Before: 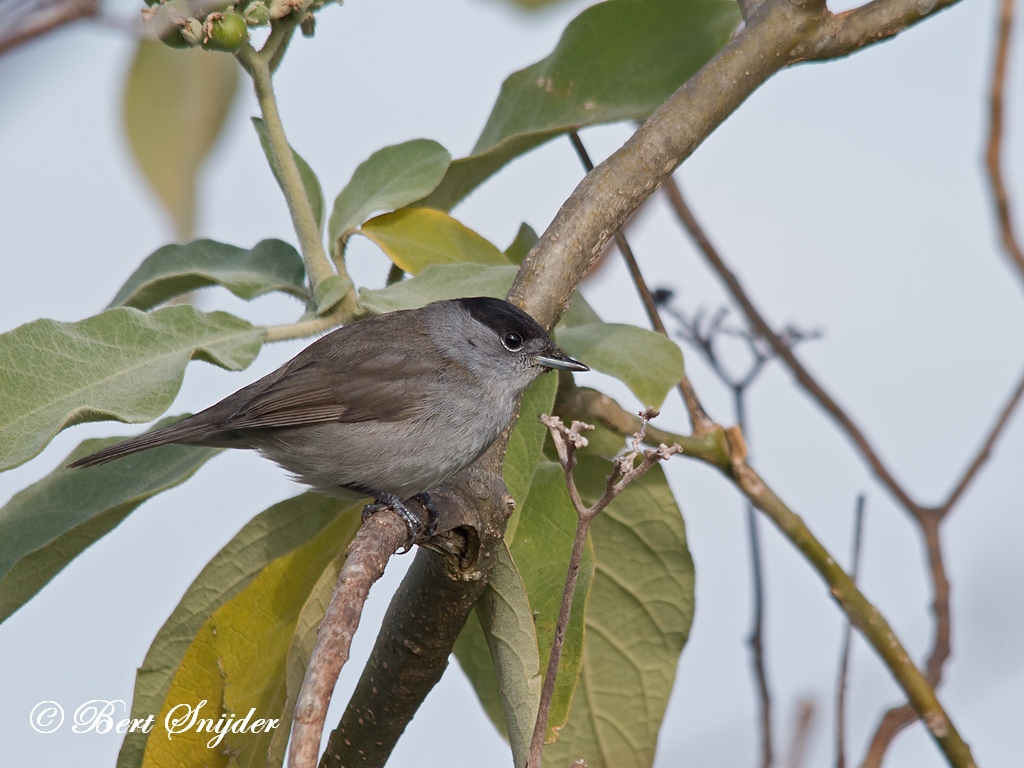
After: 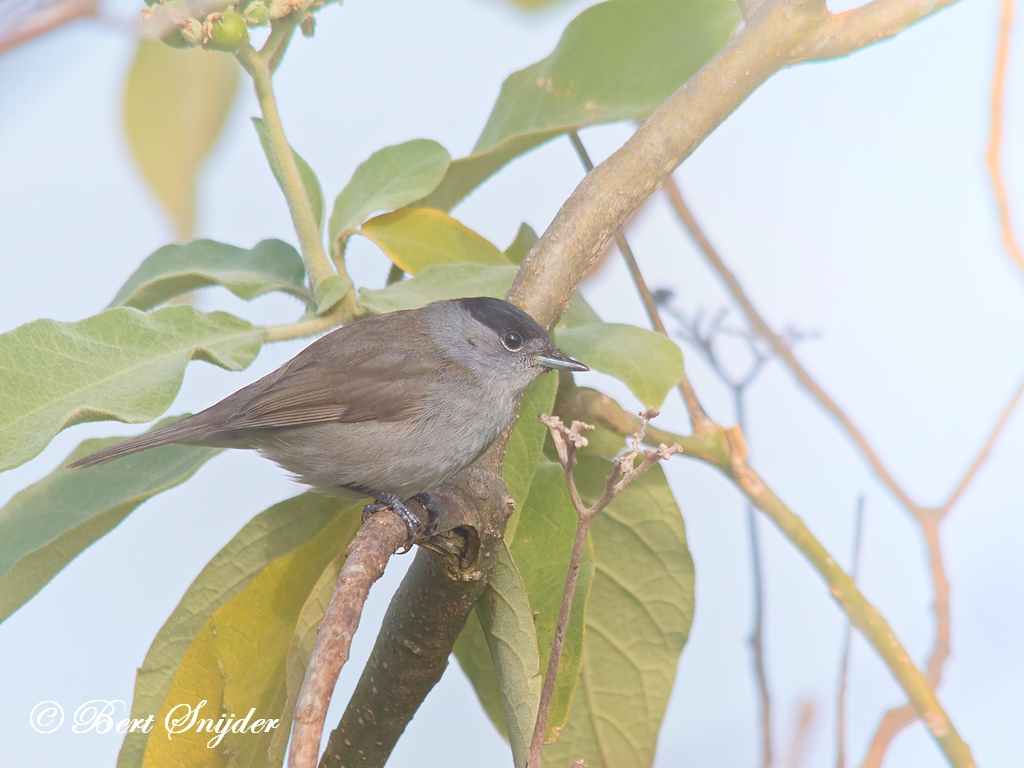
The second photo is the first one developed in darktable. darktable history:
bloom: size 40%
velvia: on, module defaults
